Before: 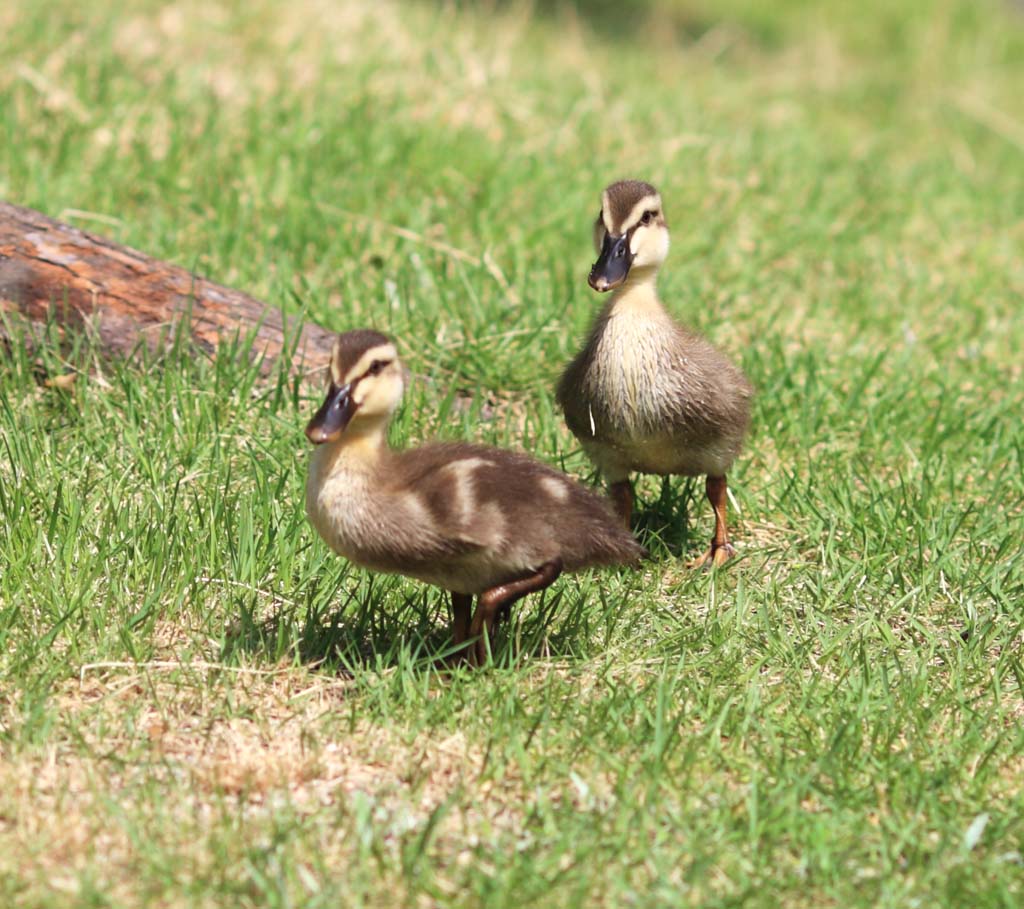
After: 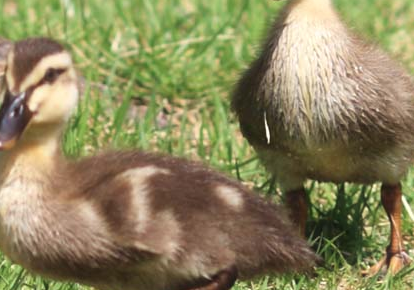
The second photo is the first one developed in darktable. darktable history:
haze removal: strength -0.05
crop: left 31.751%, top 32.172%, right 27.8%, bottom 35.83%
